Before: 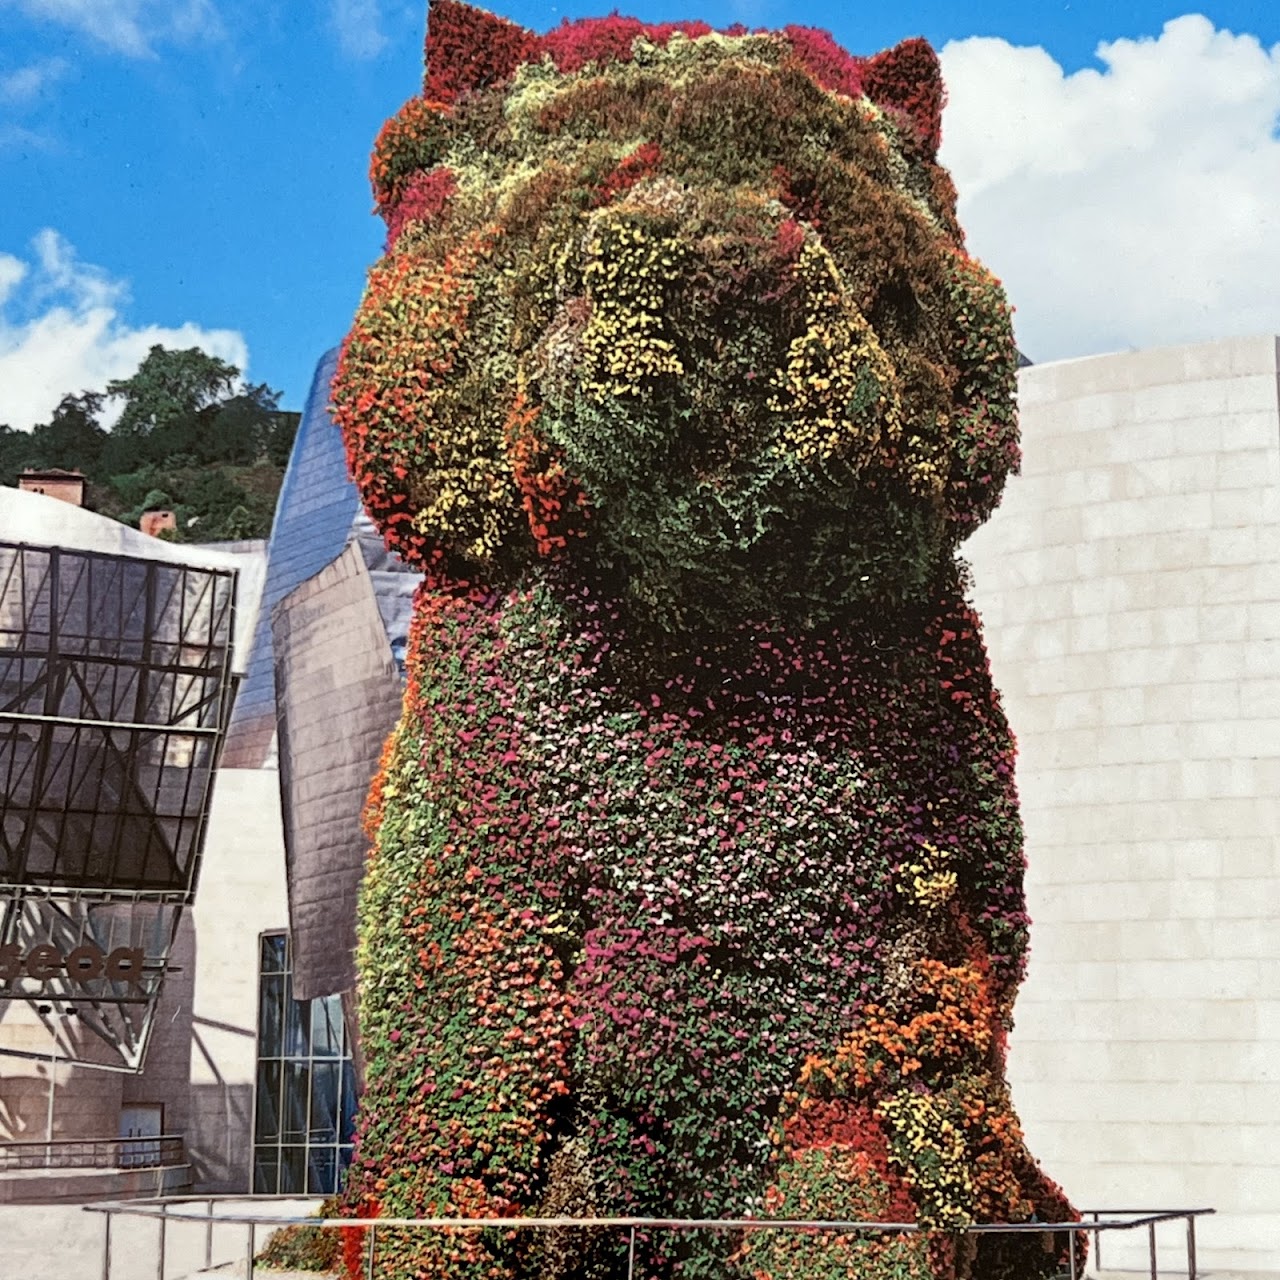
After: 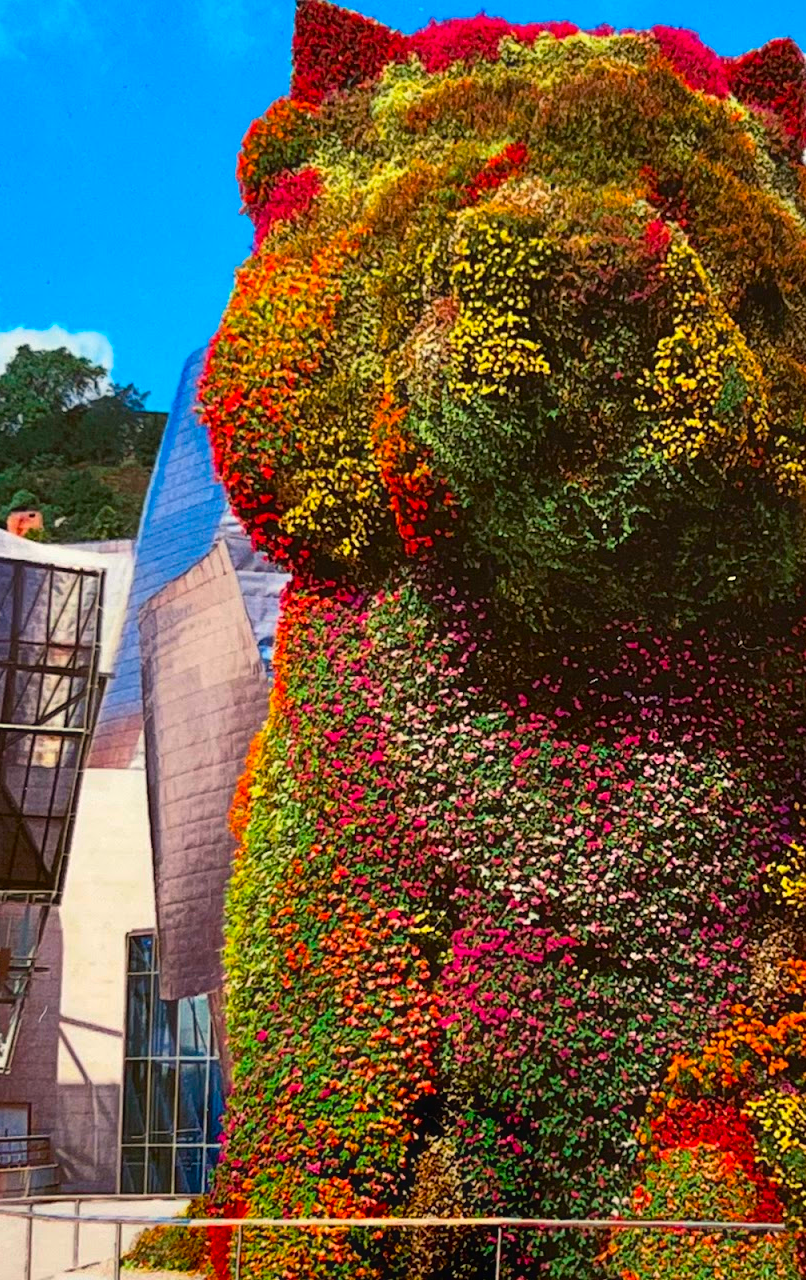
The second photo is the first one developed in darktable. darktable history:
contrast brightness saturation: contrast 0.082, saturation 0.197
crop: left 10.417%, right 26.576%
contrast equalizer: octaves 7, y [[0.5, 0.5, 0.544, 0.569, 0.5, 0.5], [0.5 ×6], [0.5 ×6], [0 ×6], [0 ×6]], mix -0.984
color balance rgb: highlights gain › chroma 1.024%, highlights gain › hue 60.21°, perceptual saturation grading › global saturation 18.281%, global vibrance 44.759%
